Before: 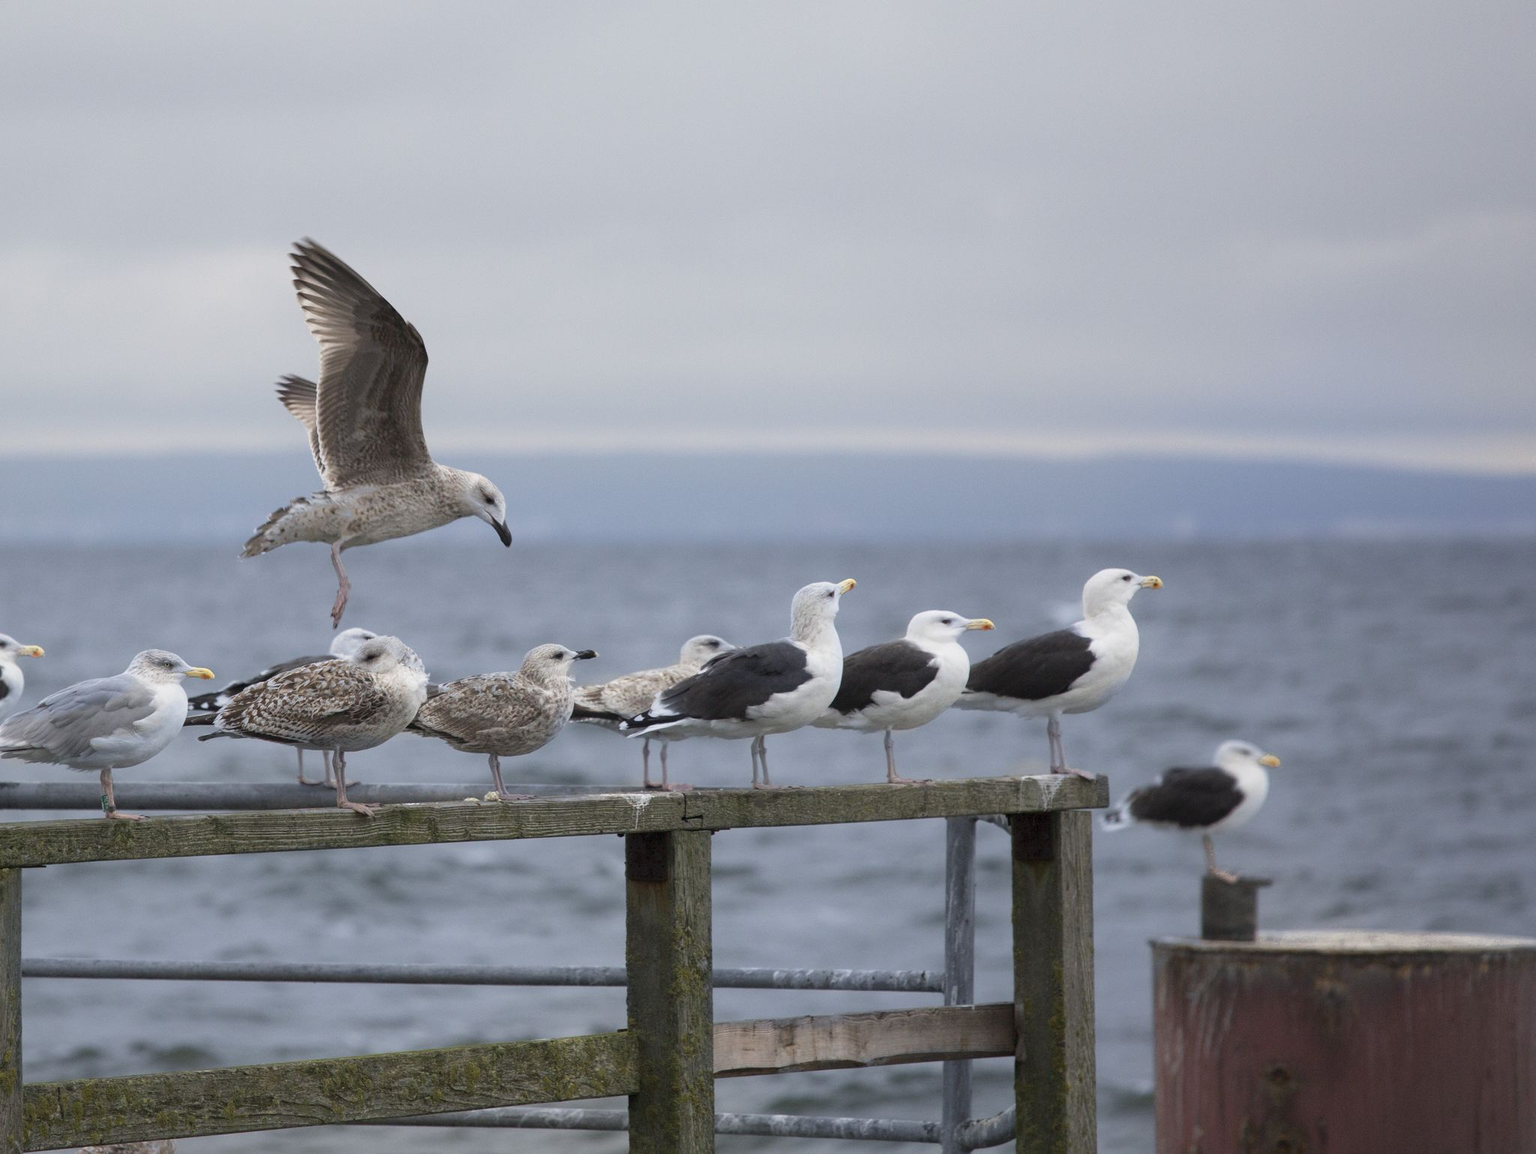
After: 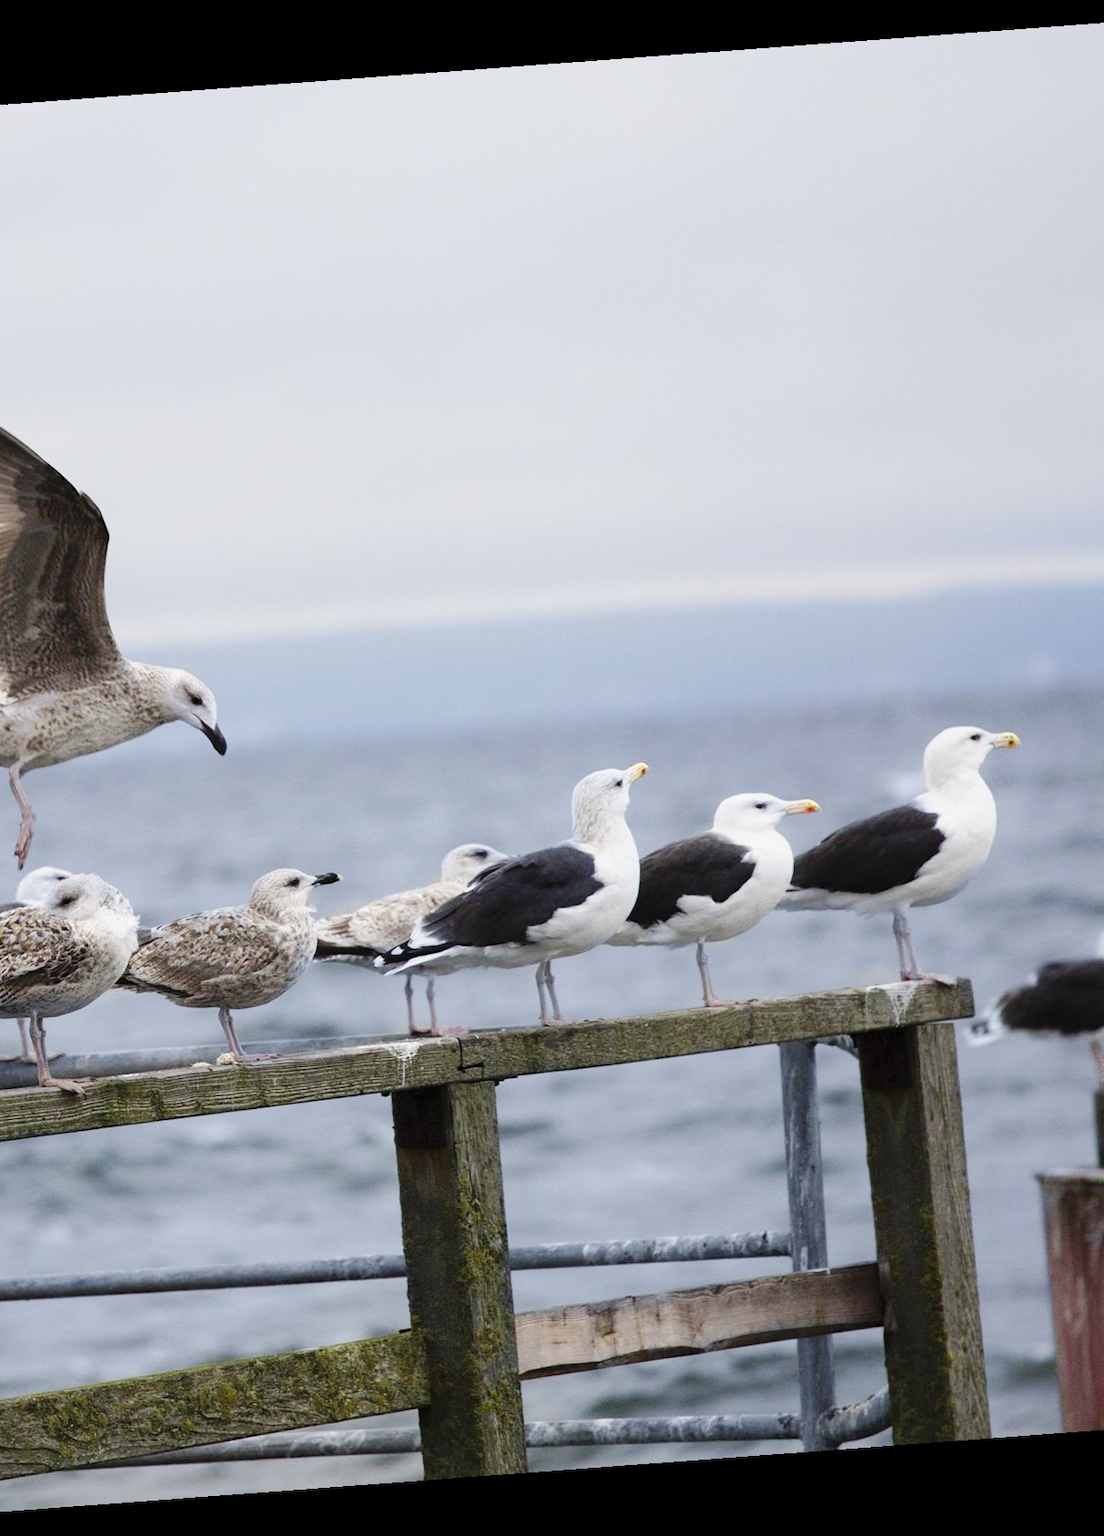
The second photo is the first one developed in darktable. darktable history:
rotate and perspective: rotation -4.25°, automatic cropping off
crop and rotate: left 22.516%, right 21.234%
base curve: curves: ch0 [(0, 0) (0.036, 0.025) (0.121, 0.166) (0.206, 0.329) (0.605, 0.79) (1, 1)], preserve colors none
